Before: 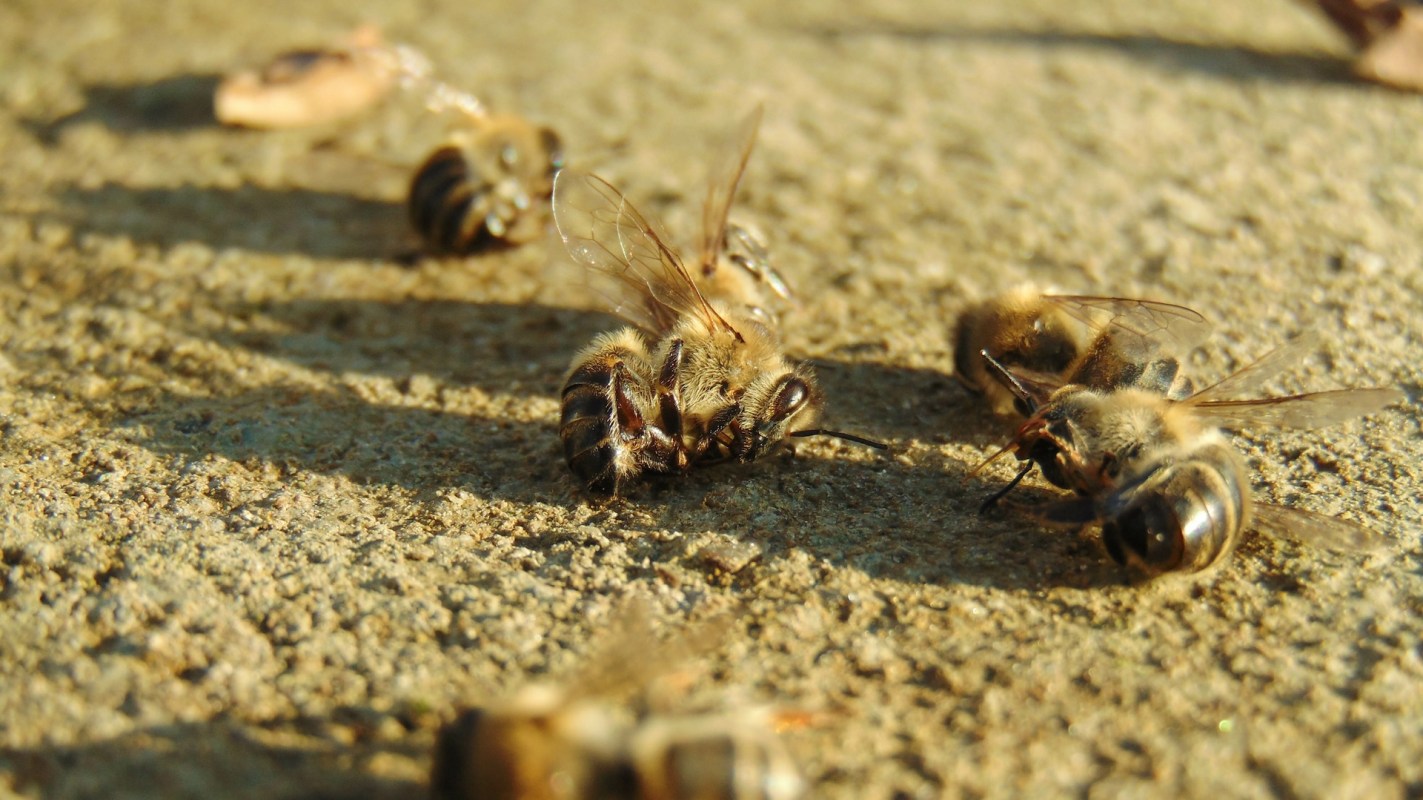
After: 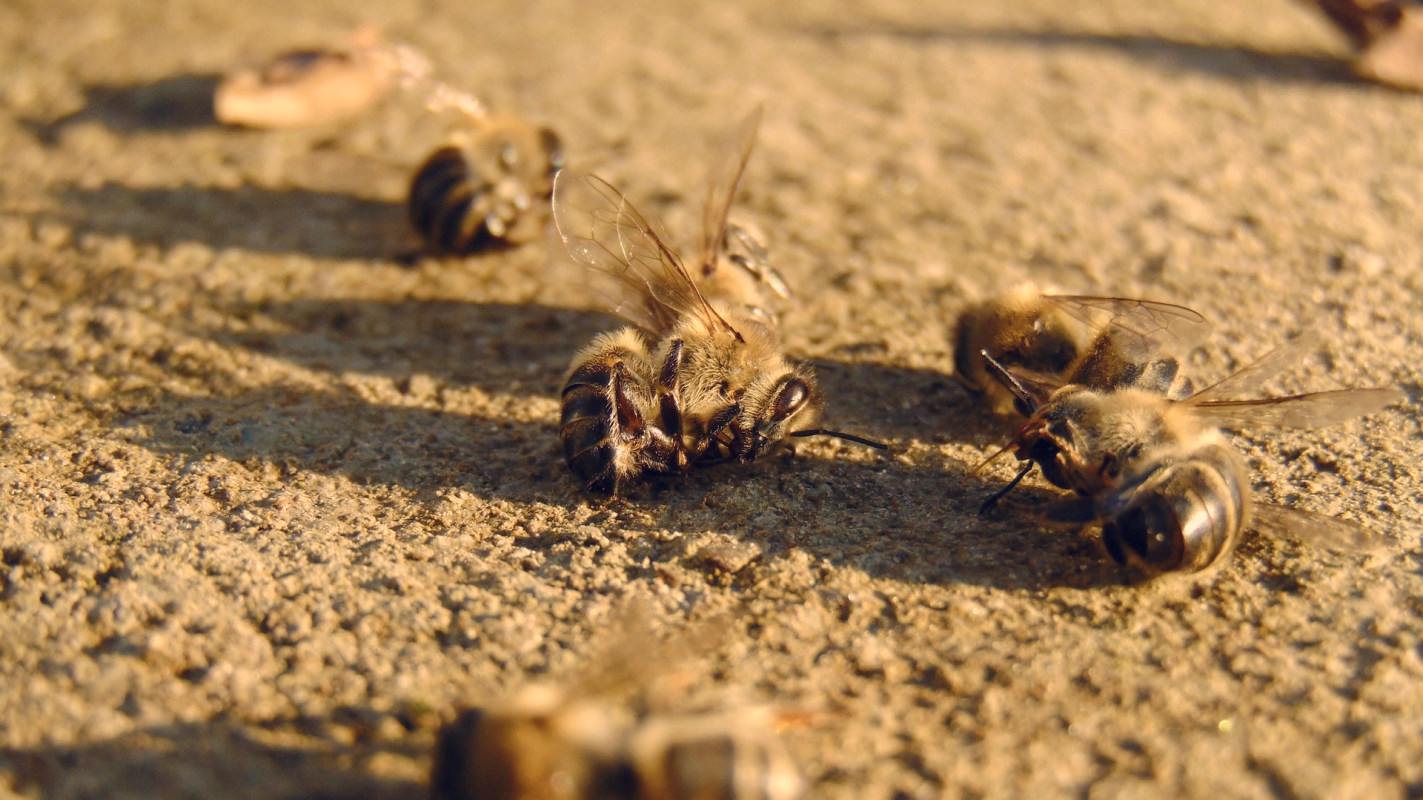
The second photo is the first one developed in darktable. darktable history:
color zones: curves: ch0 [(0.068, 0.464) (0.25, 0.5) (0.48, 0.508) (0.75, 0.536) (0.886, 0.476) (0.967, 0.456)]; ch1 [(0.066, 0.456) (0.25, 0.5) (0.616, 0.508) (0.746, 0.56) (0.934, 0.444)]
color correction: highlights a* 19.59, highlights b* 27.49, shadows a* 3.46, shadows b* -17.28, saturation 0.73
color balance rgb: perceptual saturation grading › global saturation 20%, perceptual saturation grading › highlights -25%, perceptual saturation grading › shadows 25%
